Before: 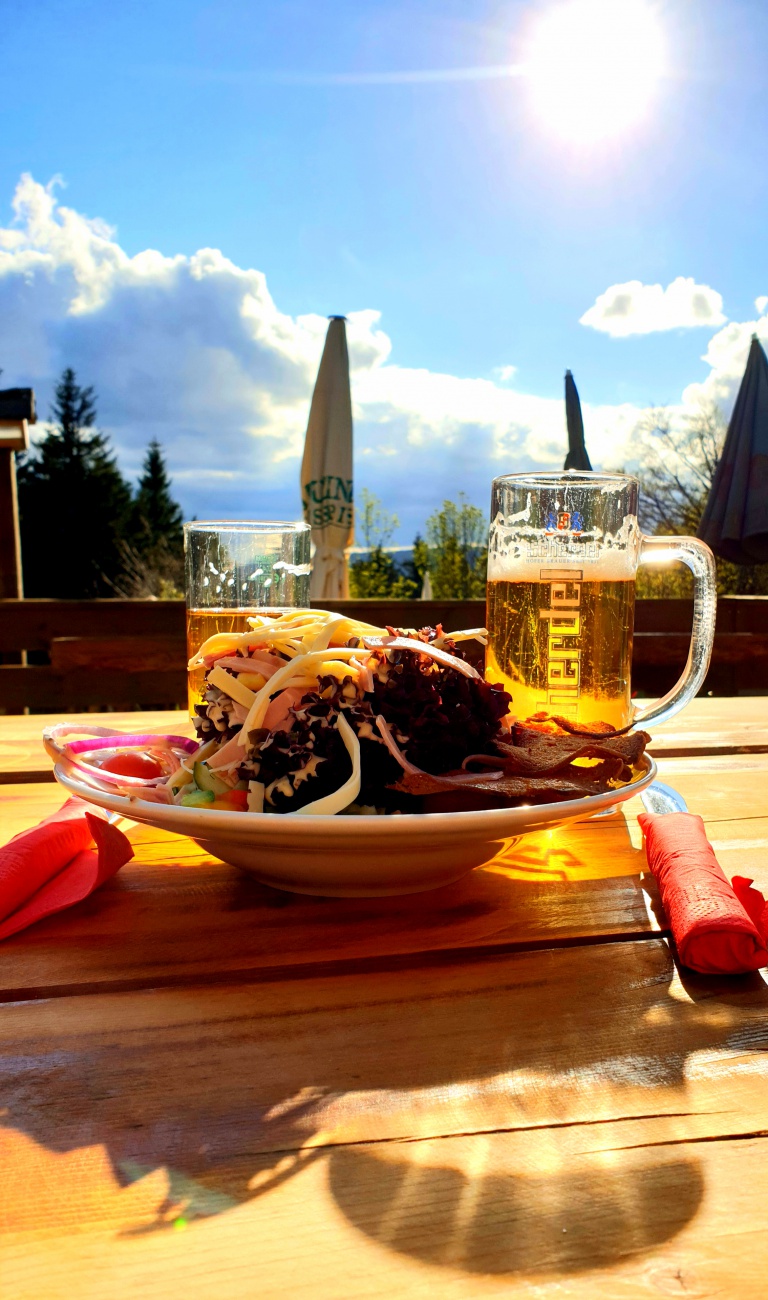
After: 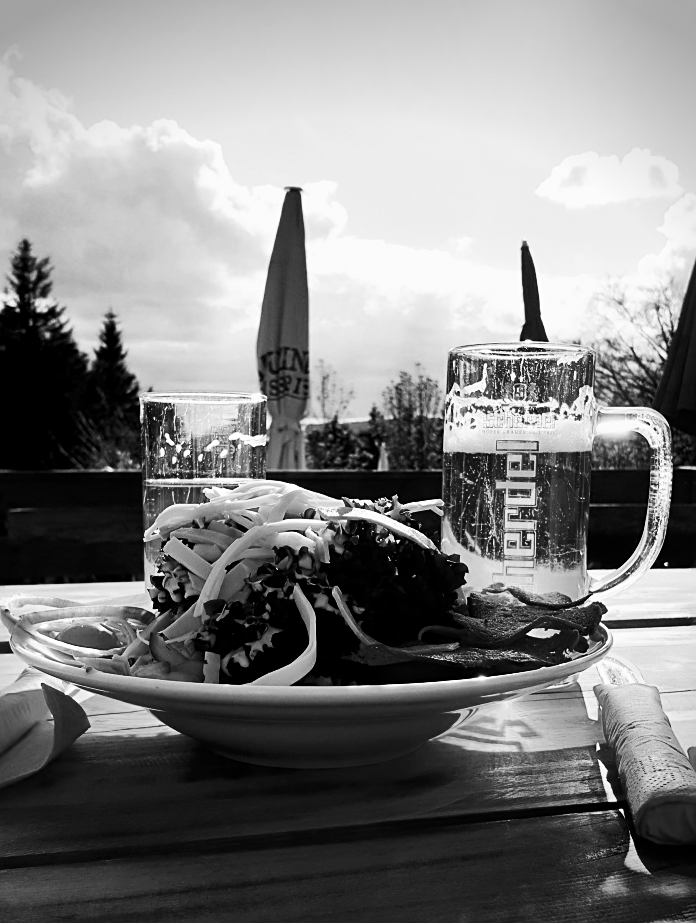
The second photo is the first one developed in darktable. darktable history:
sharpen: on, module defaults
contrast brightness saturation: contrast 0.274
crop: left 5.796%, top 9.995%, right 3.551%, bottom 18.972%
color calibration: output gray [0.21, 0.42, 0.37, 0], illuminant same as pipeline (D50), adaptation XYZ, x 0.346, y 0.359, temperature 5006.34 K
vignetting: fall-off start 88.3%, fall-off radius 43.64%, center (-0.015, 0), width/height ratio 1.154
